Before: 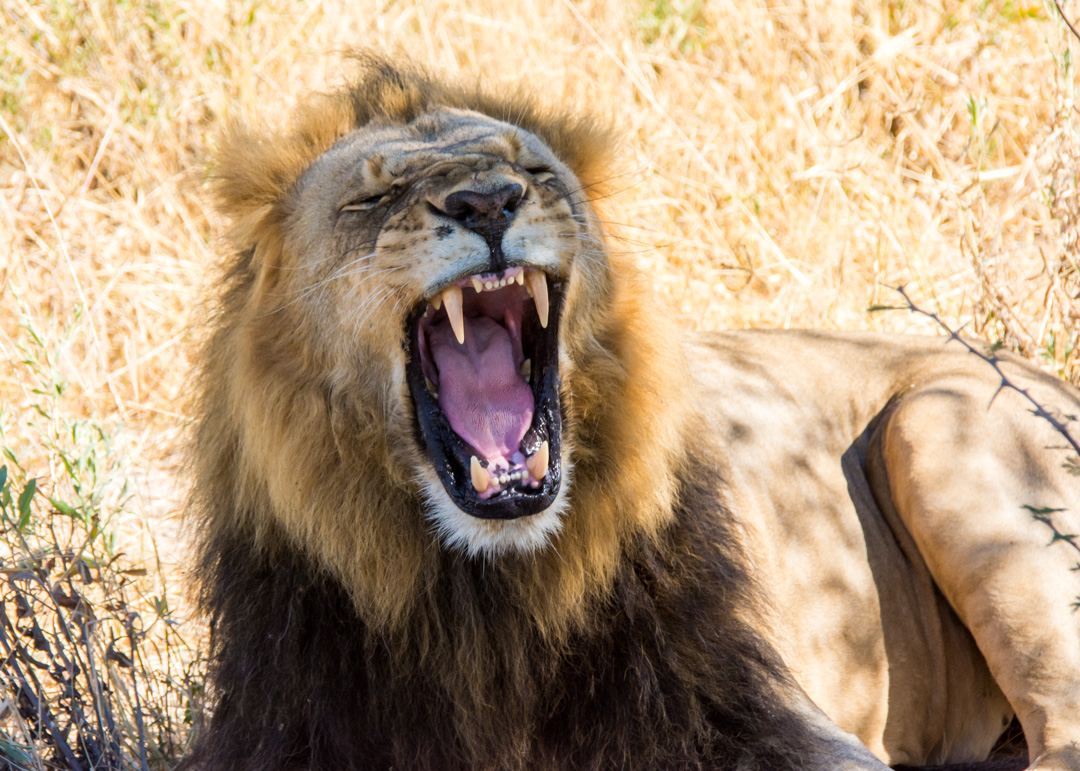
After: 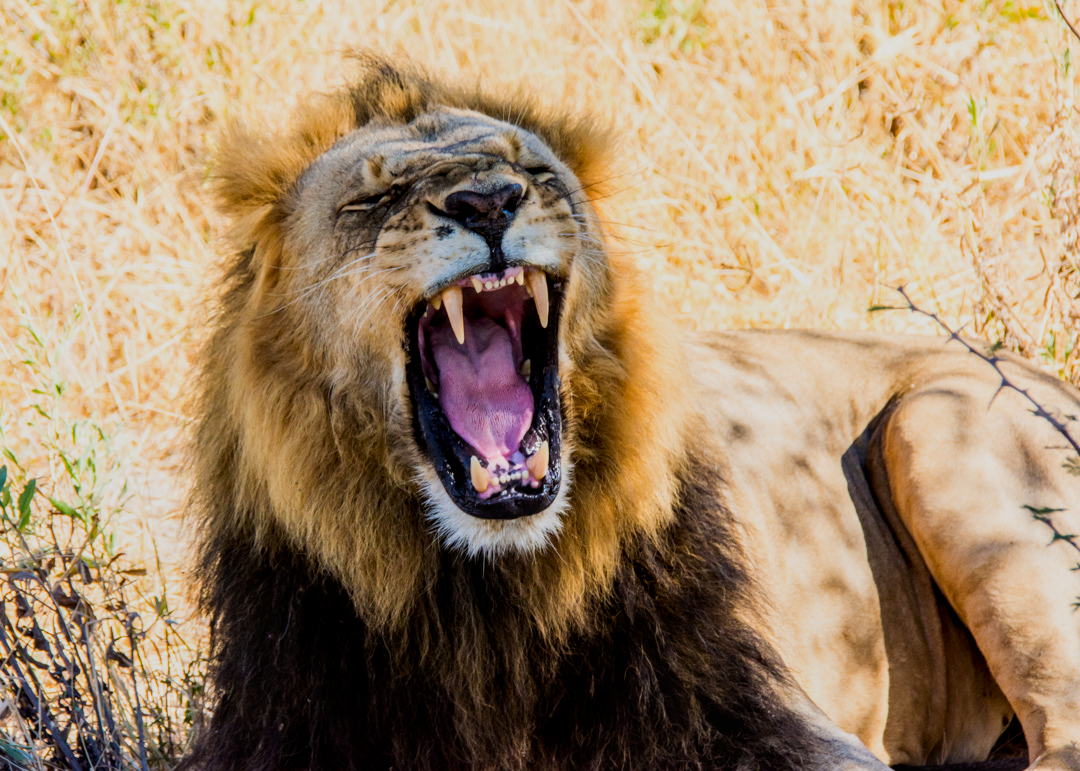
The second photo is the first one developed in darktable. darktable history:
contrast brightness saturation: contrast 0.16, saturation 0.32
exposure: exposure -0.04 EV, compensate highlight preservation false
filmic rgb: black relative exposure -7.65 EV, white relative exposure 4.56 EV, hardness 3.61
local contrast: on, module defaults
